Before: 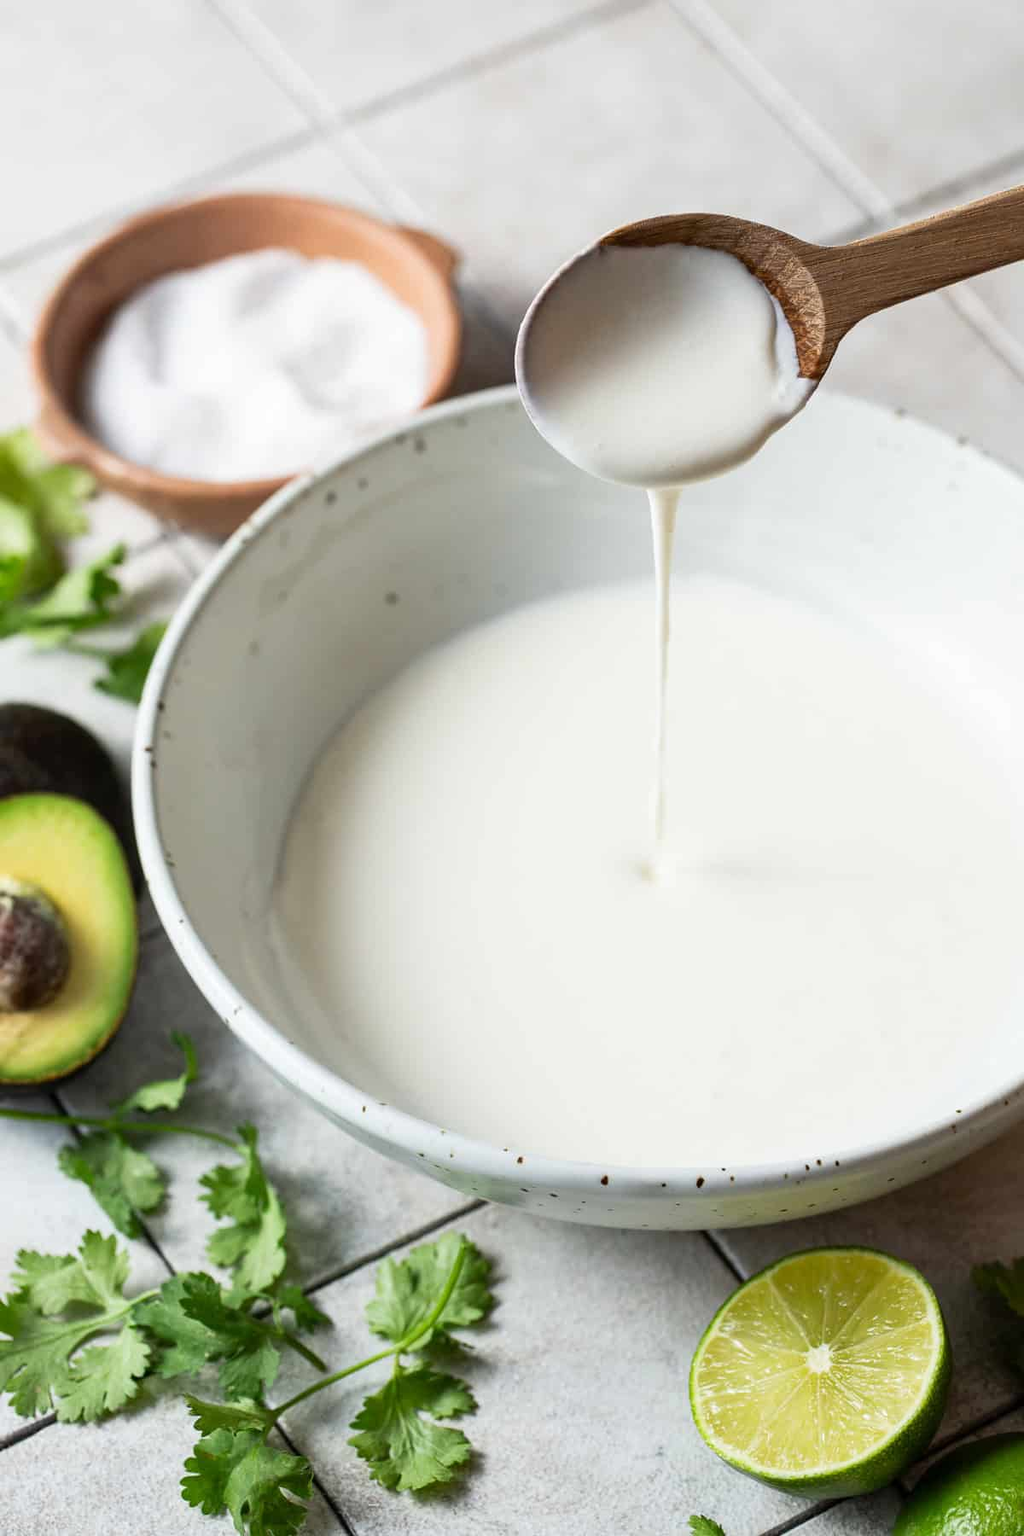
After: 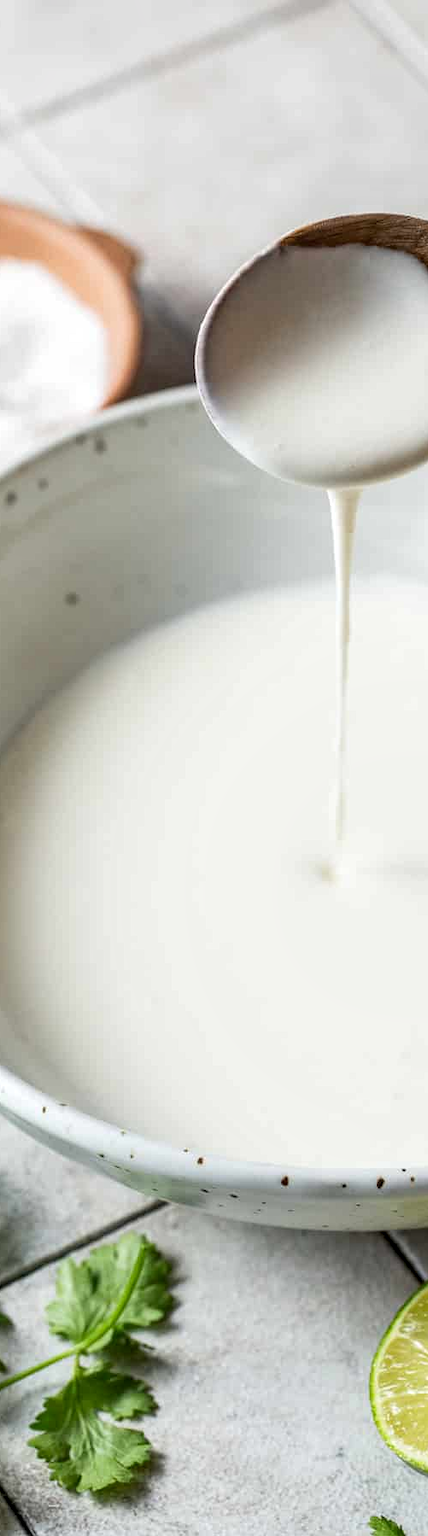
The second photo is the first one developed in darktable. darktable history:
crop: left 31.285%, right 26.874%
local contrast: on, module defaults
